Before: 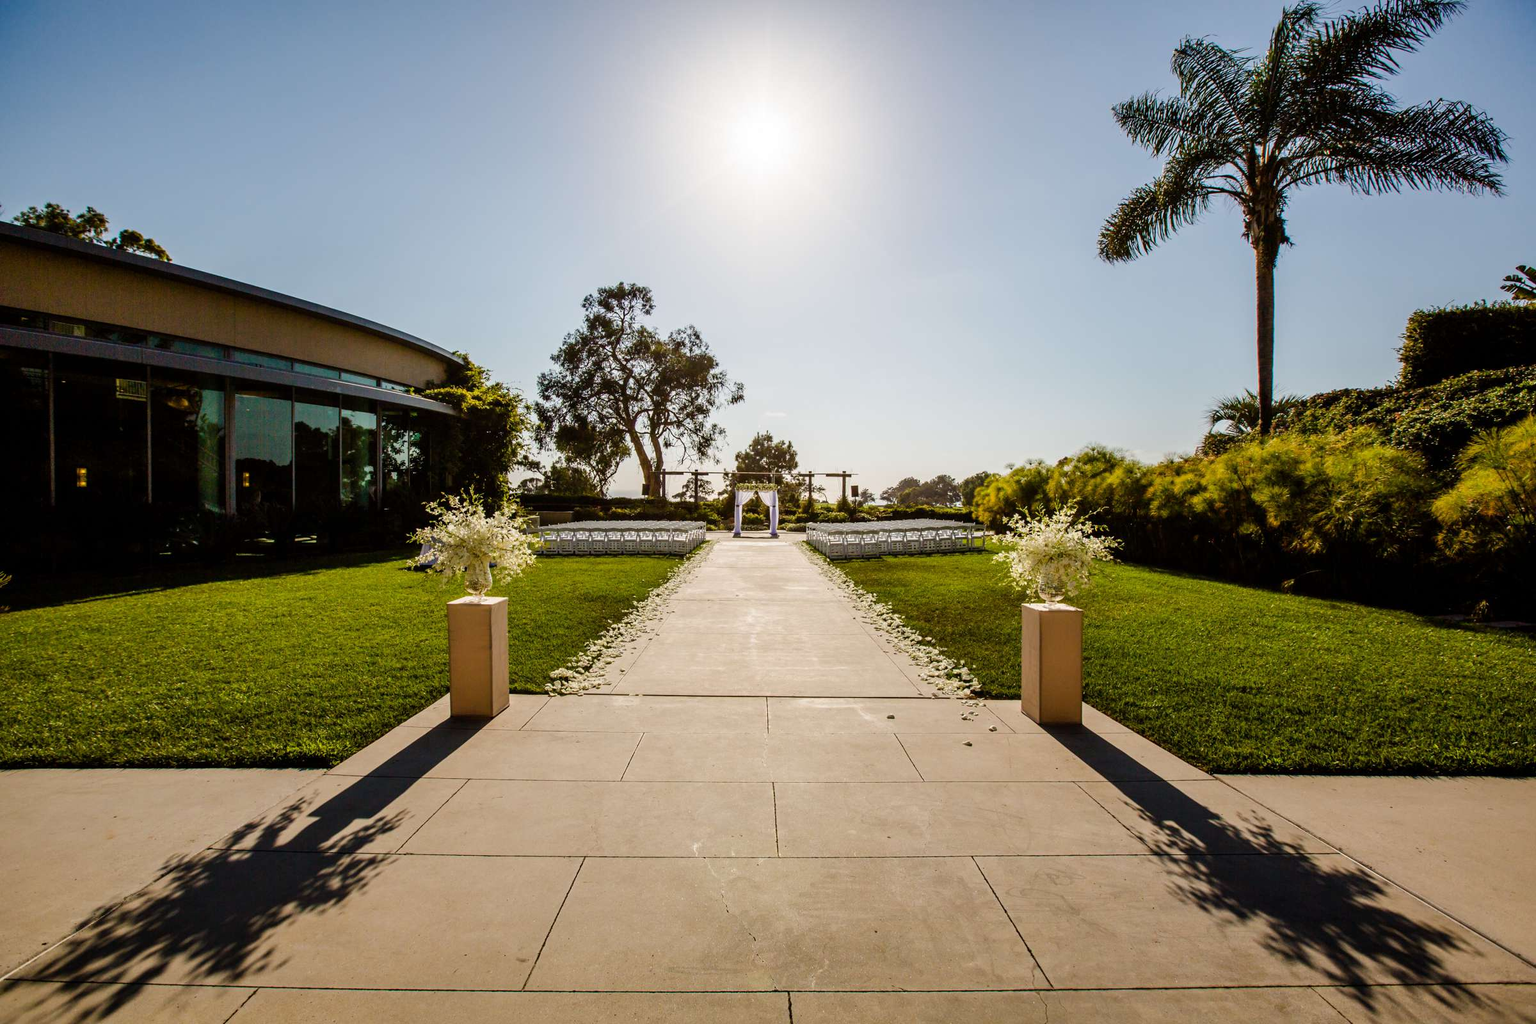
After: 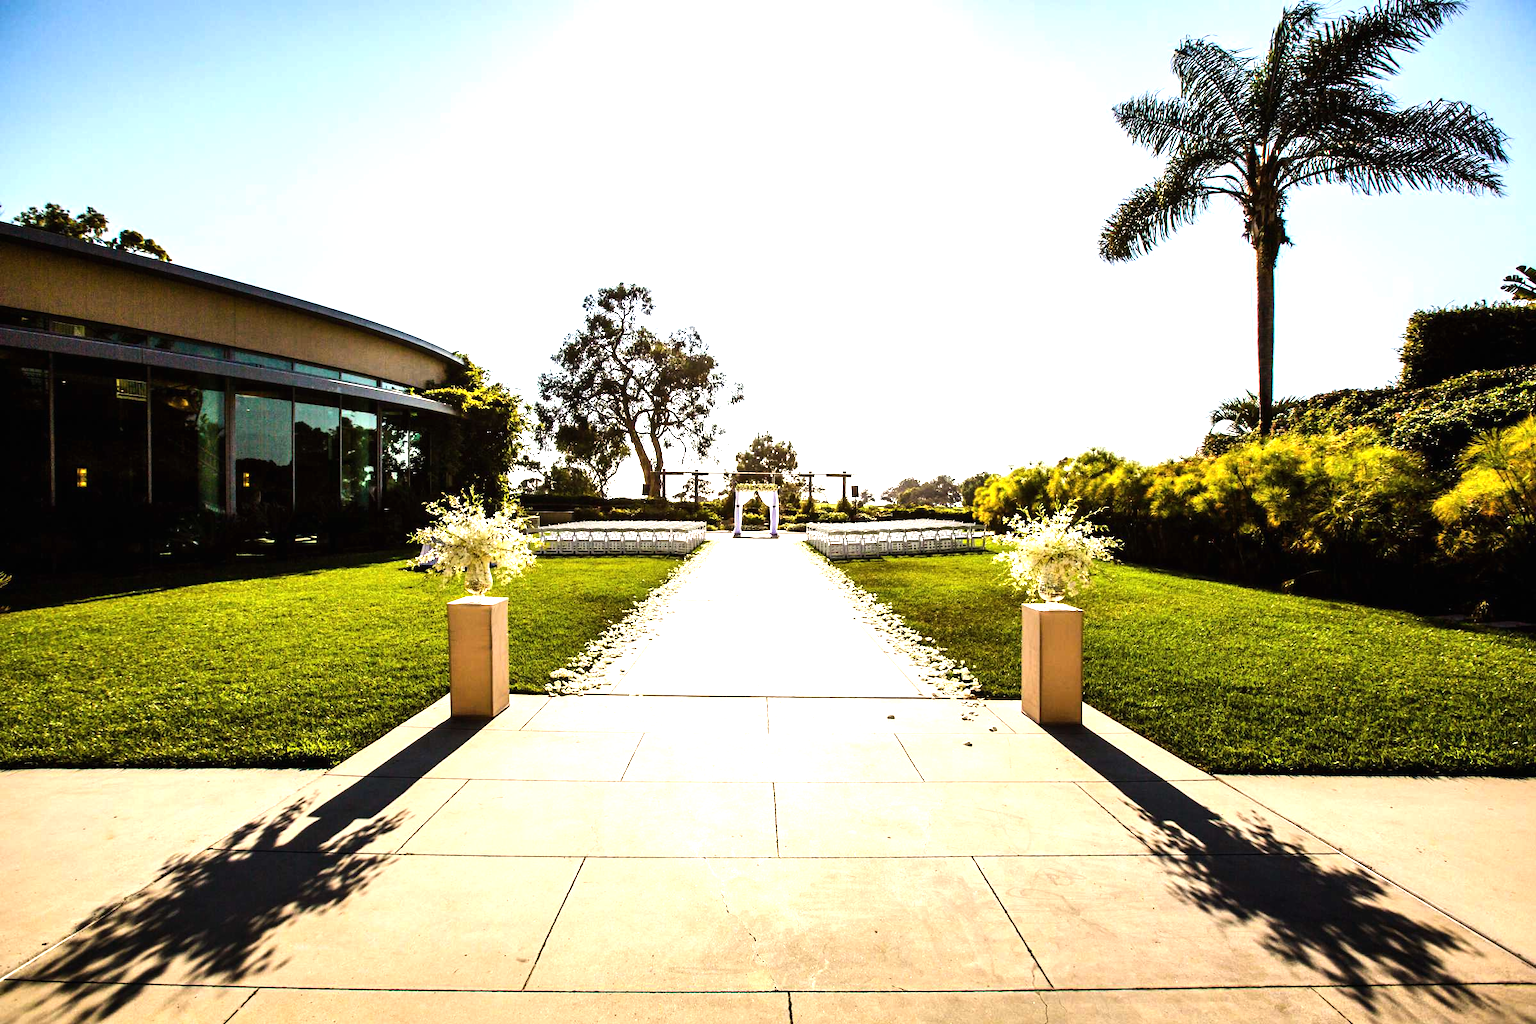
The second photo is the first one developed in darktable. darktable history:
exposure: black level correction -0.001, exposure 0.9 EV, compensate exposure bias true, compensate highlight preservation false
tone equalizer: -8 EV -0.75 EV, -7 EV -0.7 EV, -6 EV -0.6 EV, -5 EV -0.4 EV, -3 EV 0.4 EV, -2 EV 0.6 EV, -1 EV 0.7 EV, +0 EV 0.75 EV, edges refinement/feathering 500, mask exposure compensation -1.57 EV, preserve details no
